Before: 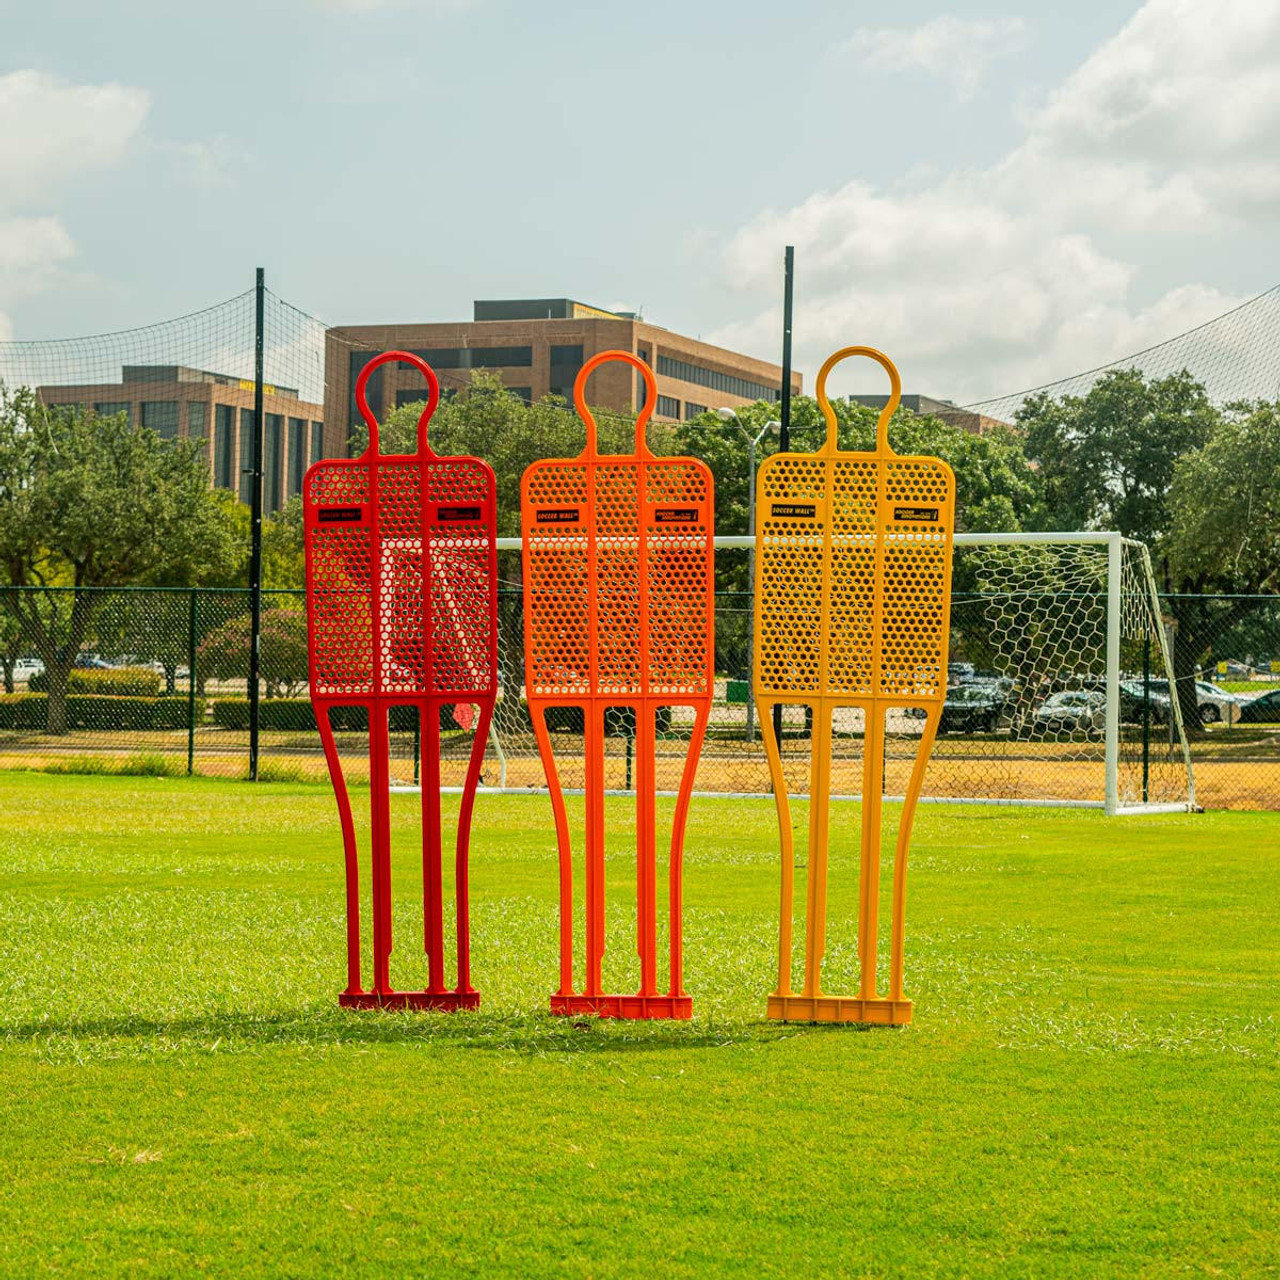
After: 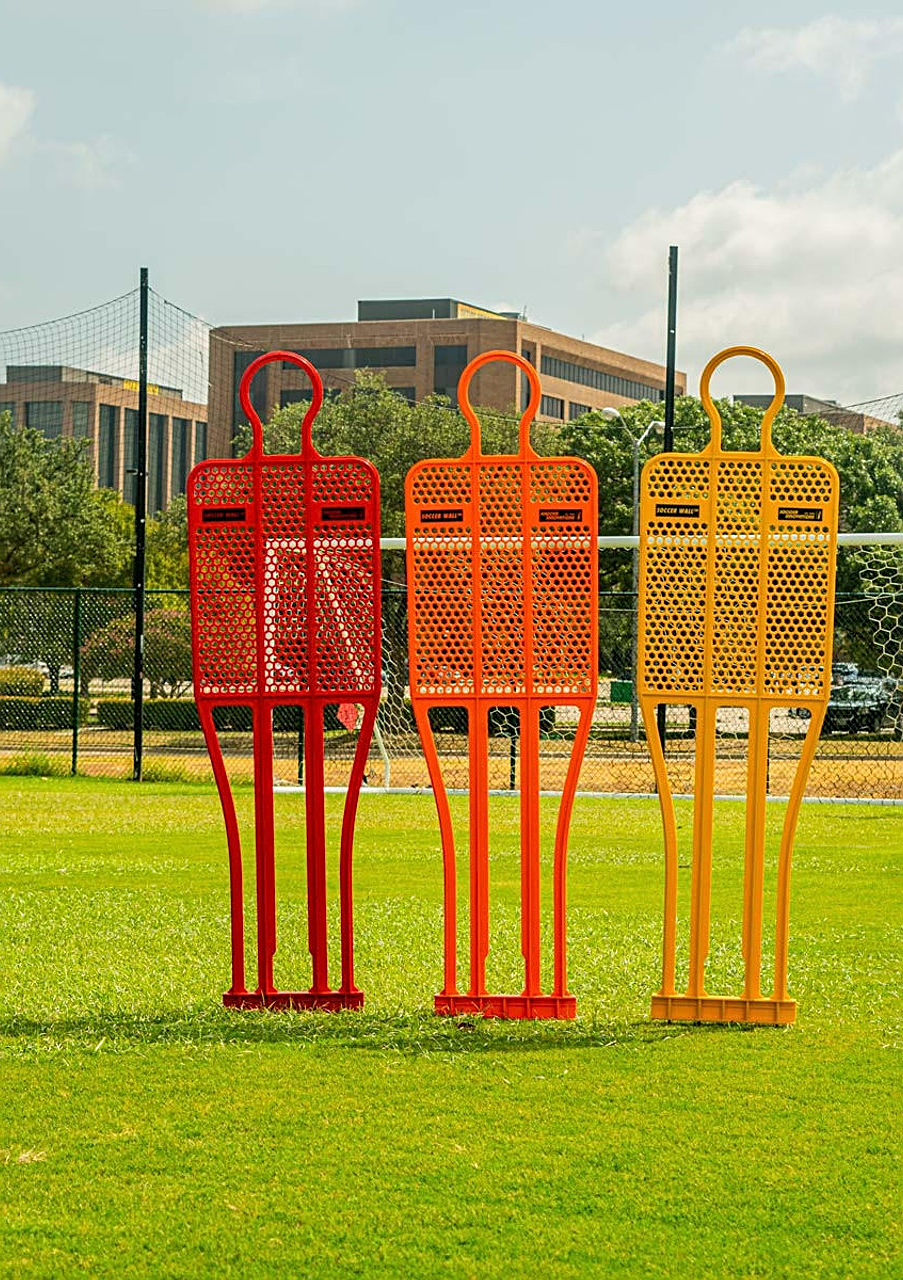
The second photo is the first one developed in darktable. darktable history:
crop and rotate: left 9.076%, right 20.367%
sharpen: on, module defaults
